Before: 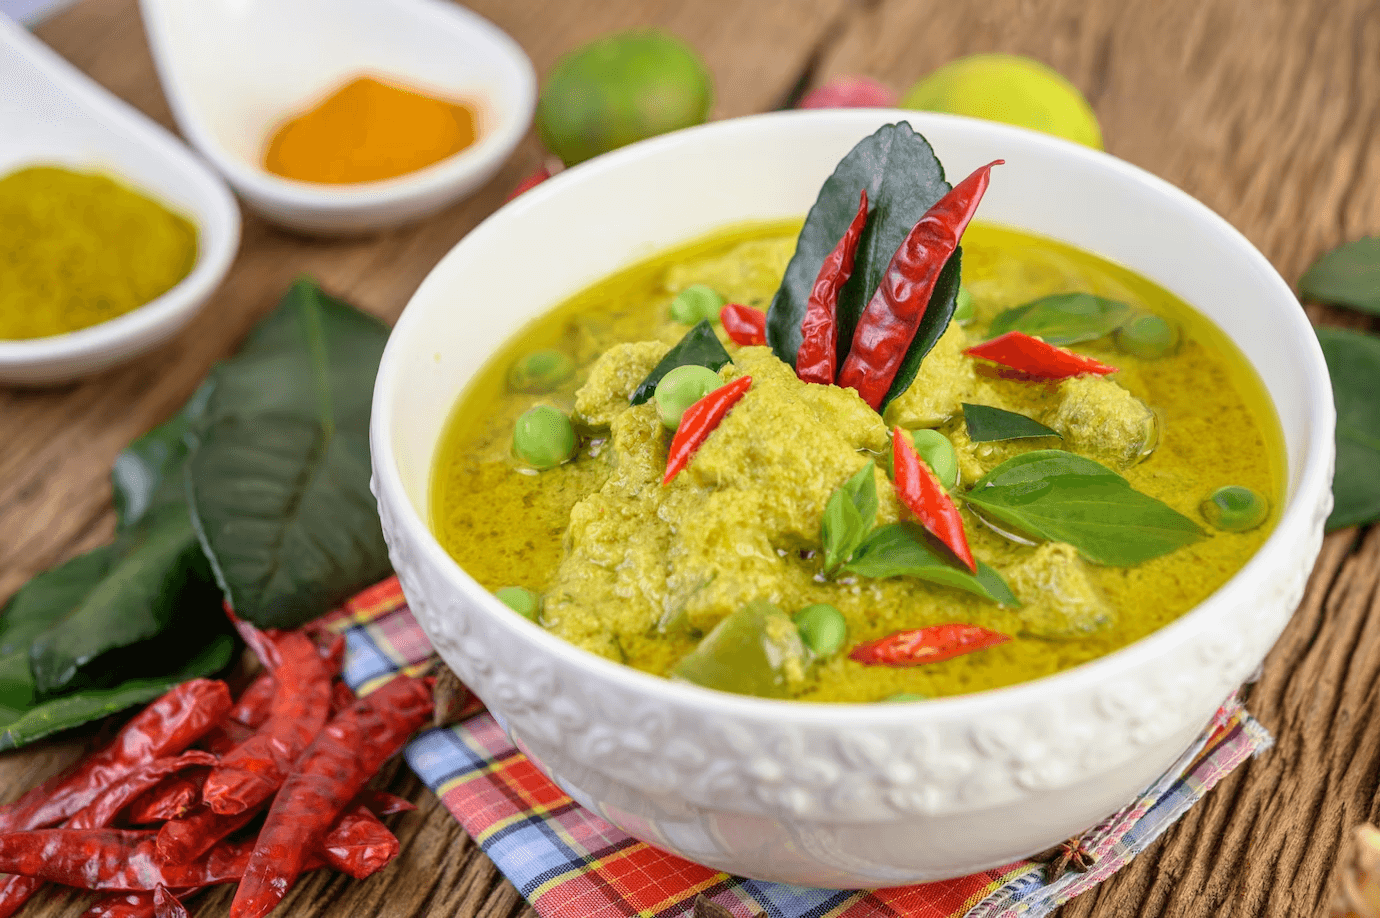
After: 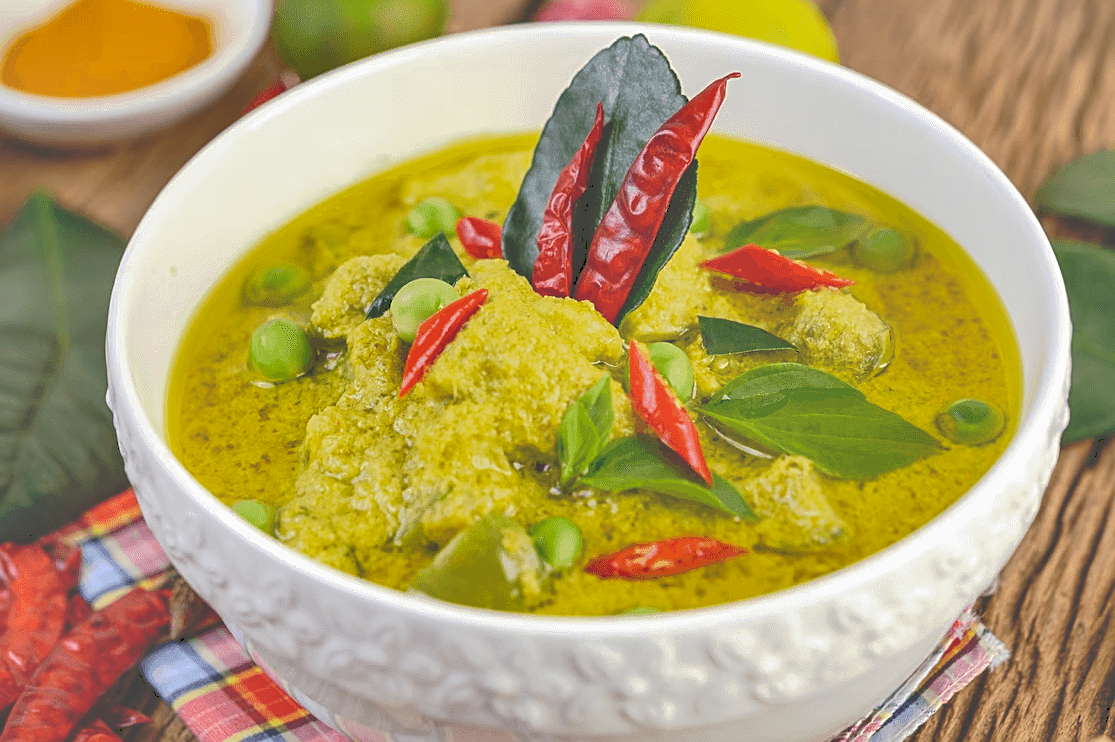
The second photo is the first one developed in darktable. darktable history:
color balance rgb: linear chroma grading › global chroma 10%, perceptual saturation grading › global saturation 5%, perceptual brilliance grading › global brilliance 4%, global vibrance 7%, saturation formula JzAzBz (2021)
sharpen: on, module defaults
crop: left 19.159%, top 9.58%, bottom 9.58%
tone curve: curves: ch0 [(0, 0) (0.003, 0.278) (0.011, 0.282) (0.025, 0.282) (0.044, 0.29) (0.069, 0.295) (0.1, 0.306) (0.136, 0.316) (0.177, 0.33) (0.224, 0.358) (0.277, 0.403) (0.335, 0.451) (0.399, 0.505) (0.468, 0.558) (0.543, 0.611) (0.623, 0.679) (0.709, 0.751) (0.801, 0.815) (0.898, 0.863) (1, 1)], preserve colors none
shadows and highlights: shadows 60, soften with gaussian
